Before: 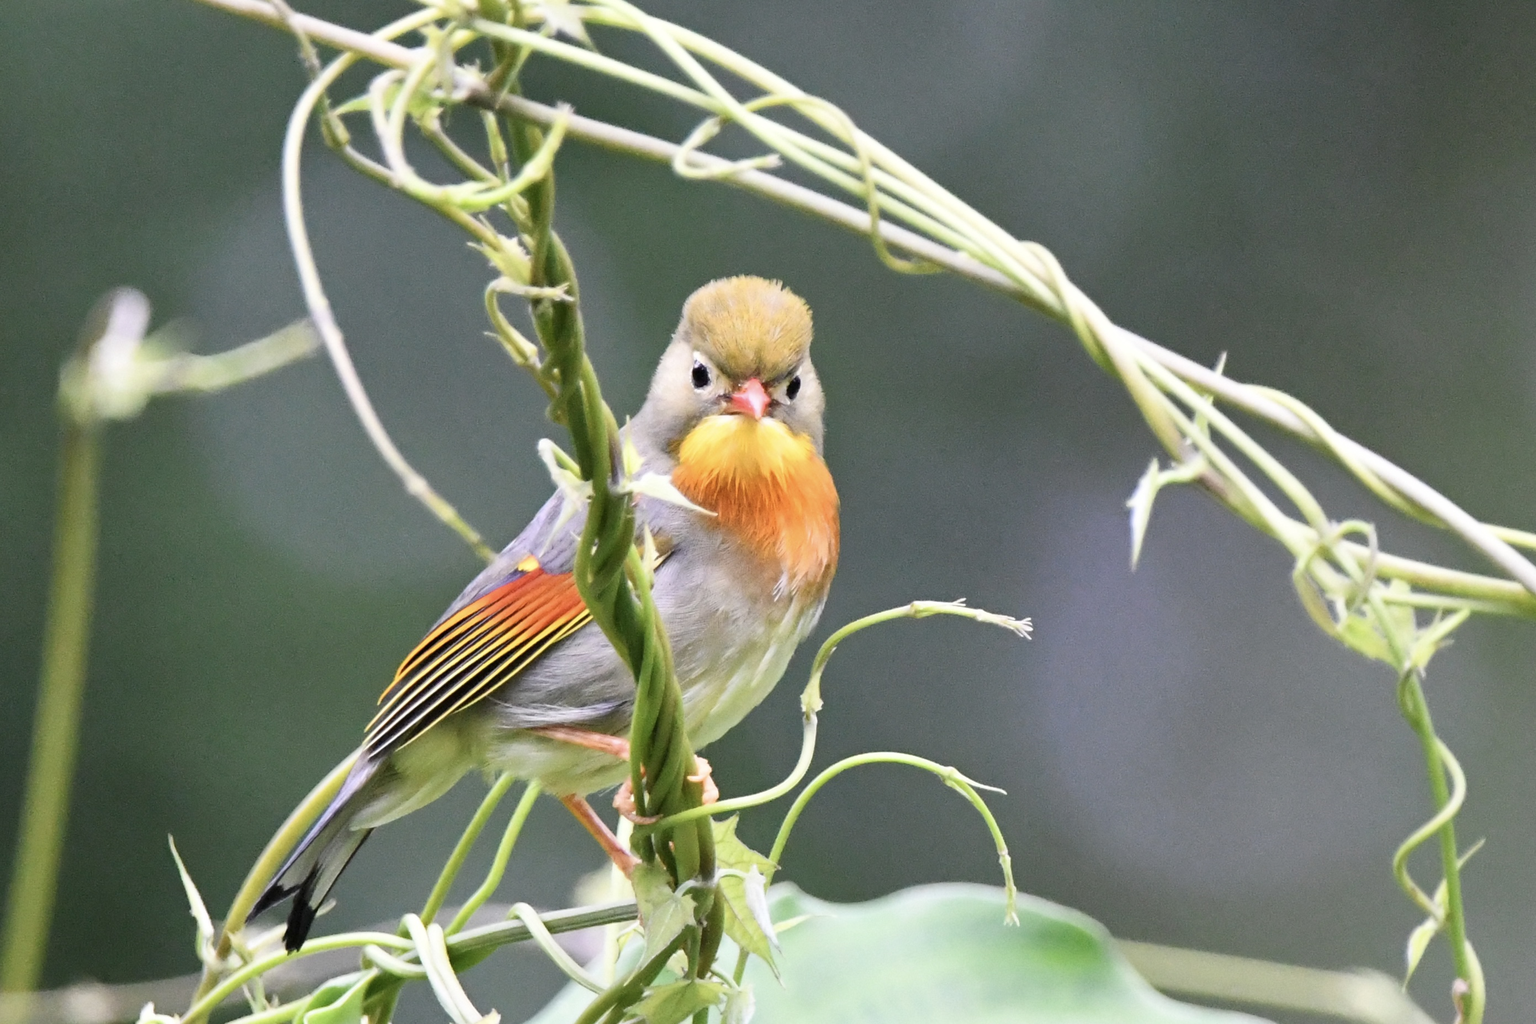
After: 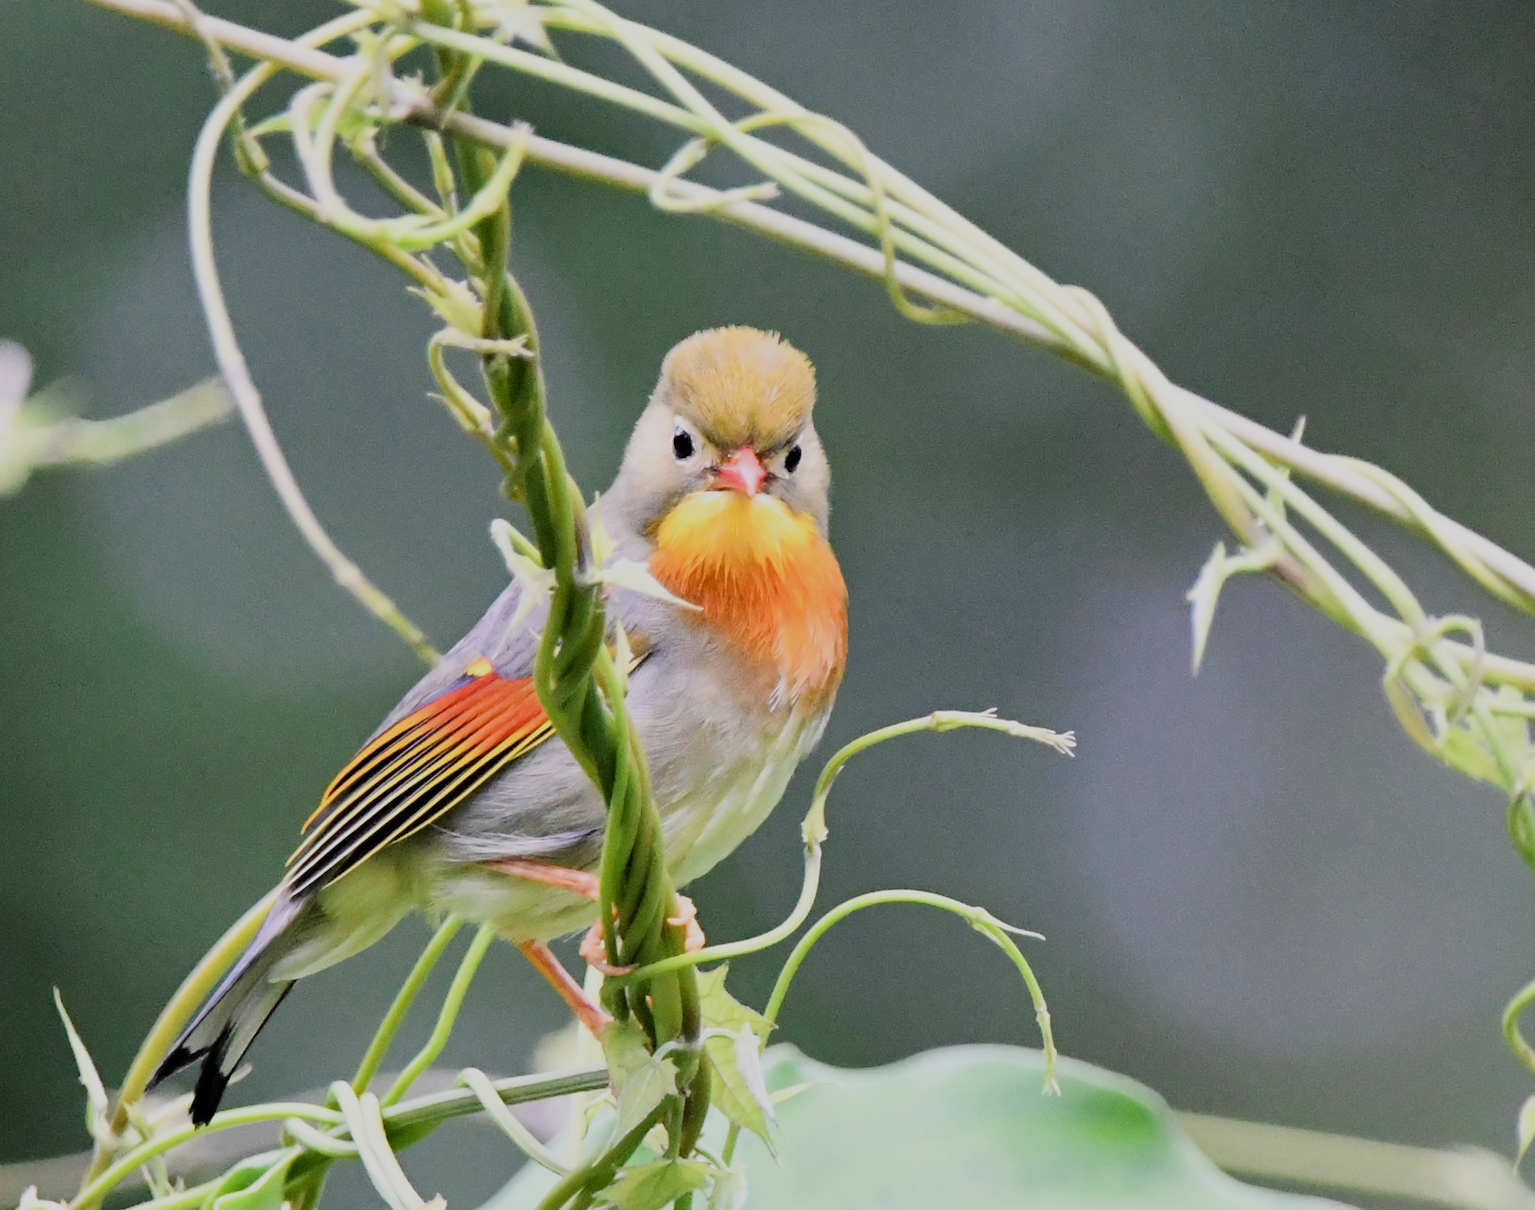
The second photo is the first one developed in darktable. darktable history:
crop: left 8.026%, right 7.374%
exposure: black level correction 0.002, compensate highlight preservation false
filmic rgb: black relative exposure -7.65 EV, white relative exposure 4.56 EV, hardness 3.61
